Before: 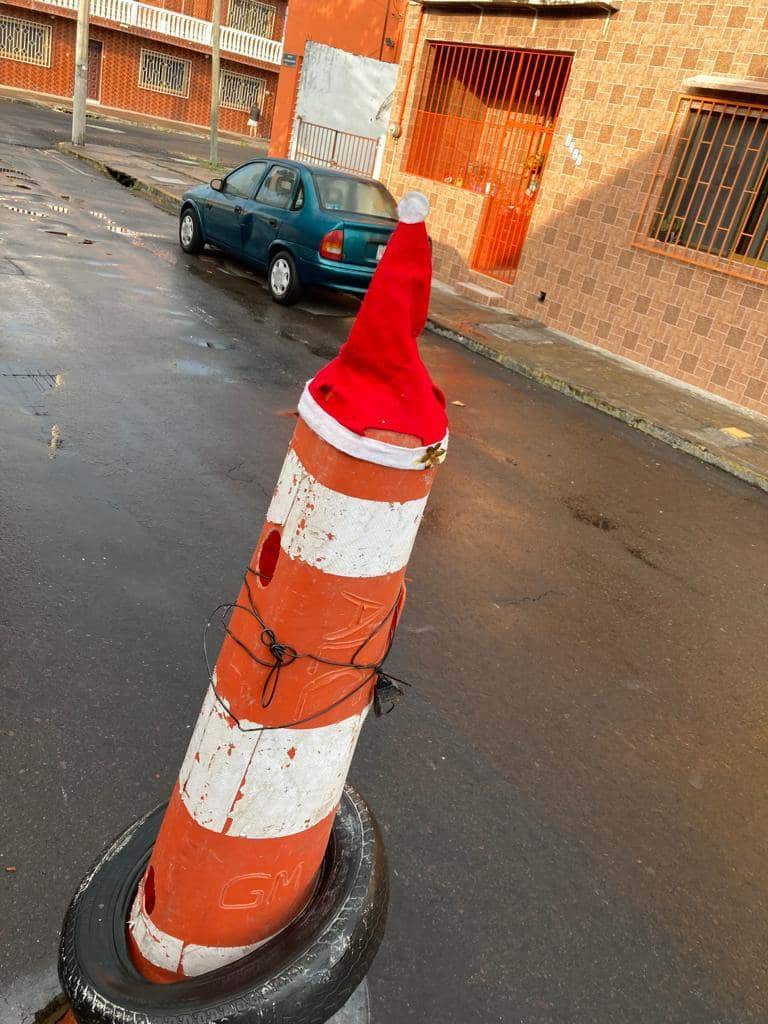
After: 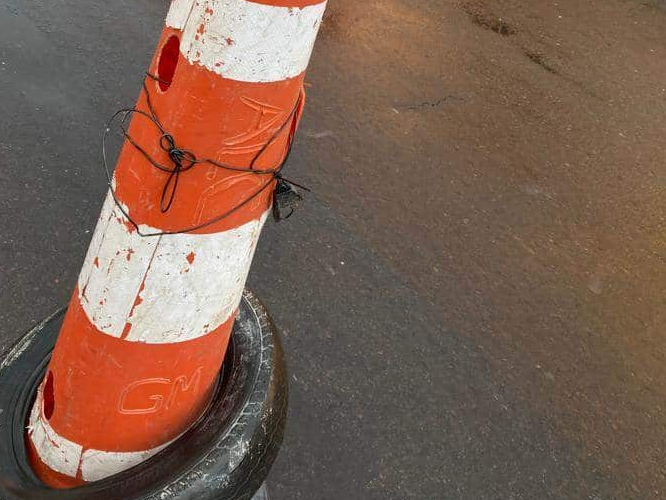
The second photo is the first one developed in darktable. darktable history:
crop and rotate: left 13.259%, top 48.413%, bottom 2.719%
